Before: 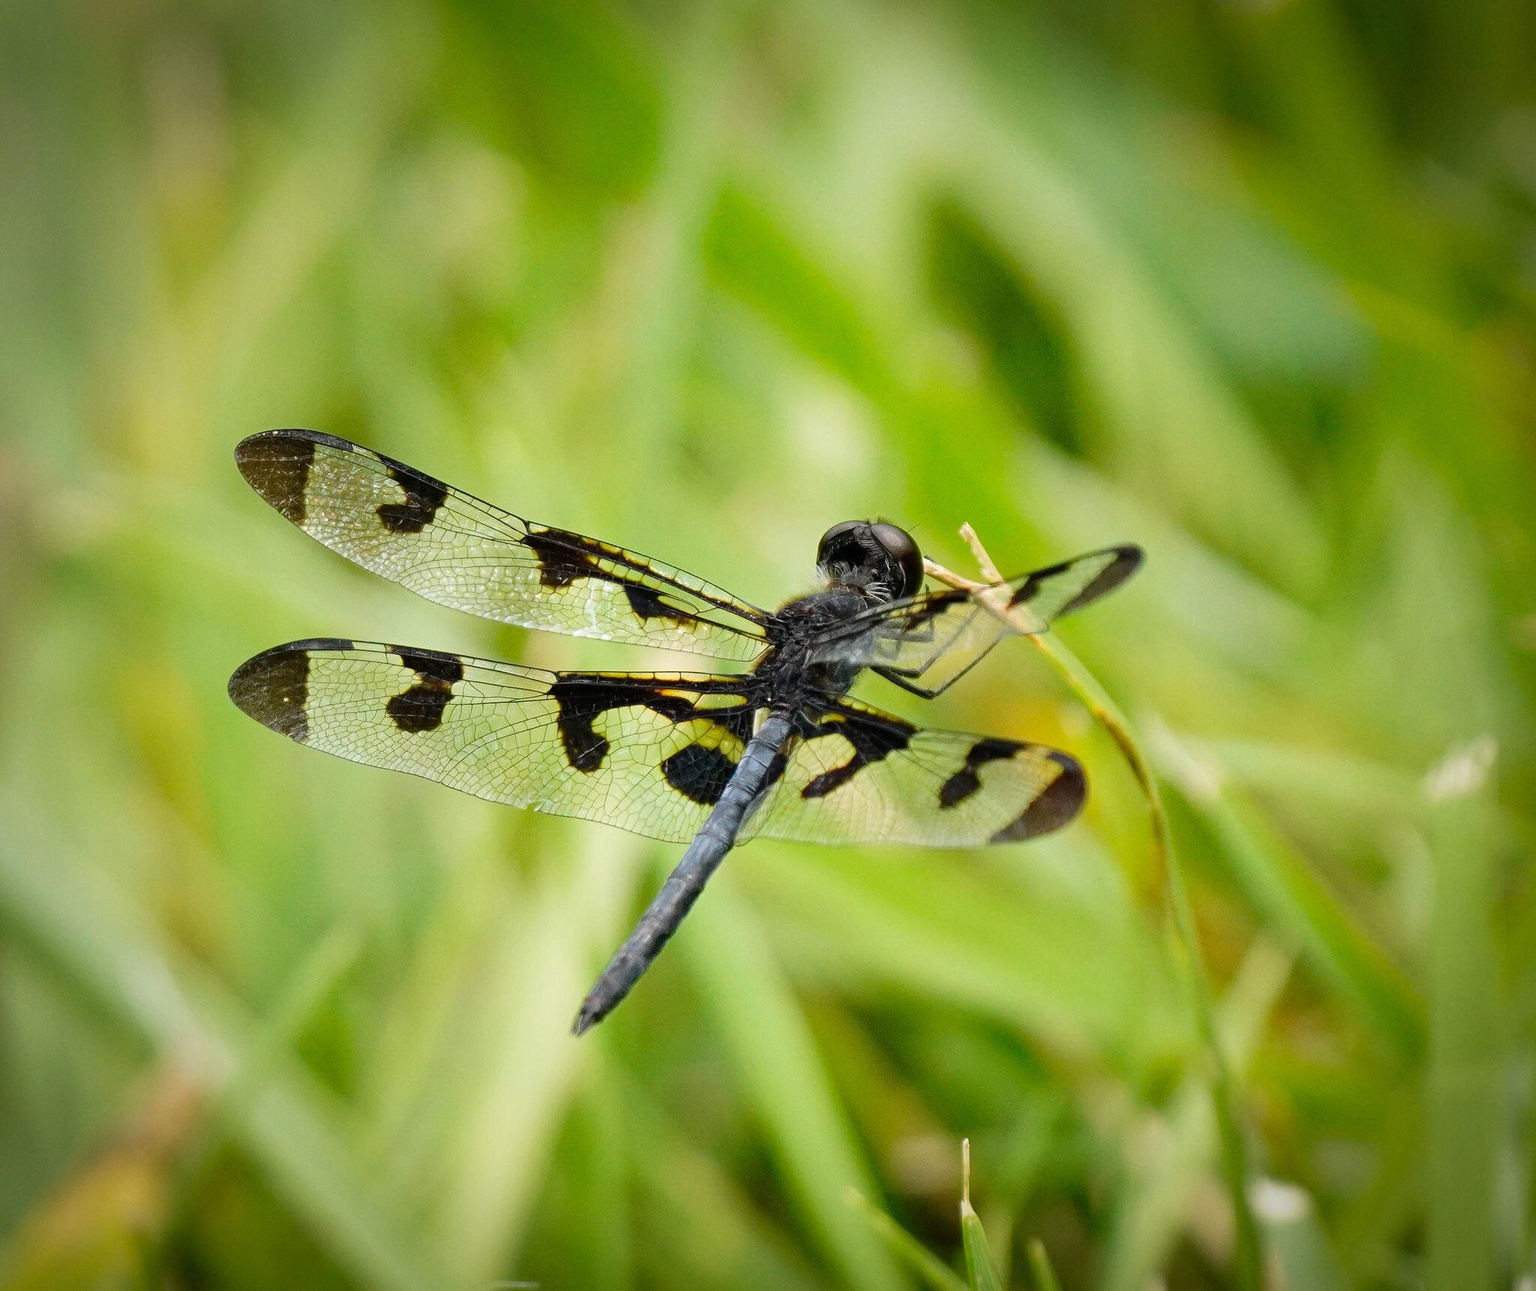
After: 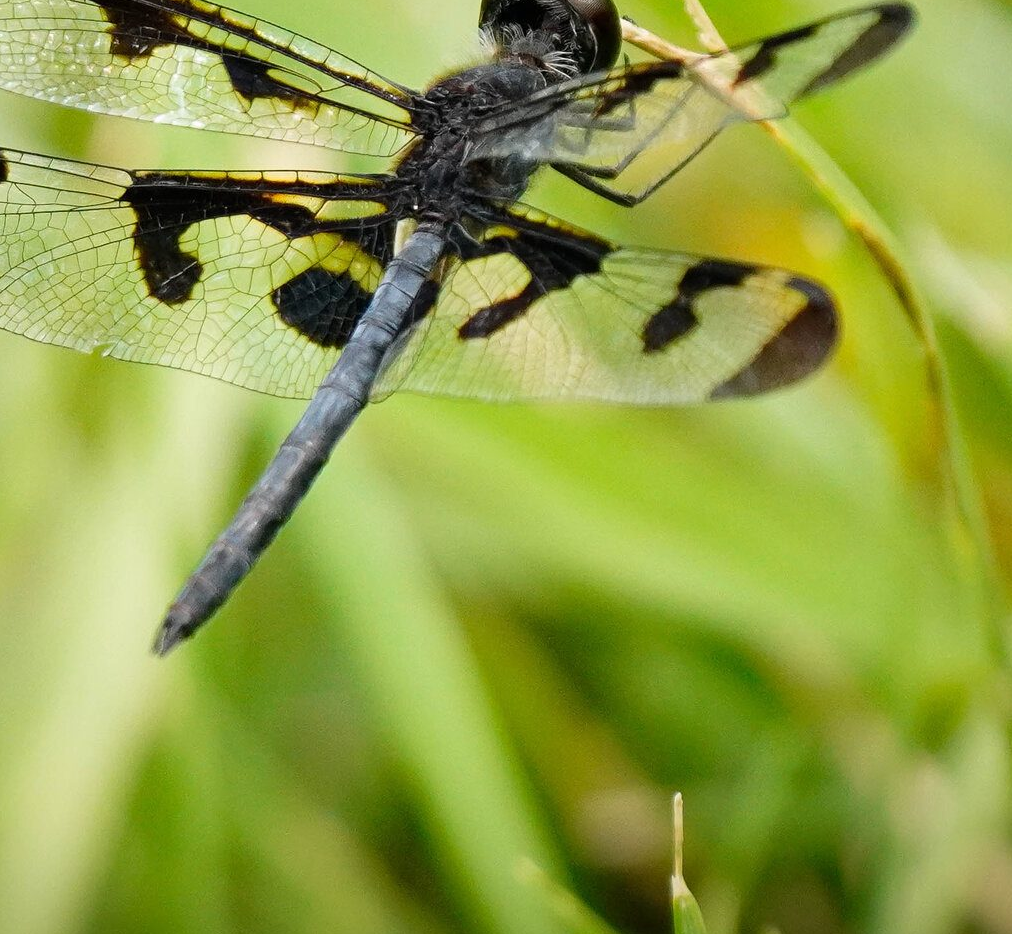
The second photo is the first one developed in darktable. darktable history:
levels: mode automatic
crop: left 29.802%, top 42.174%, right 20.749%, bottom 3.501%
